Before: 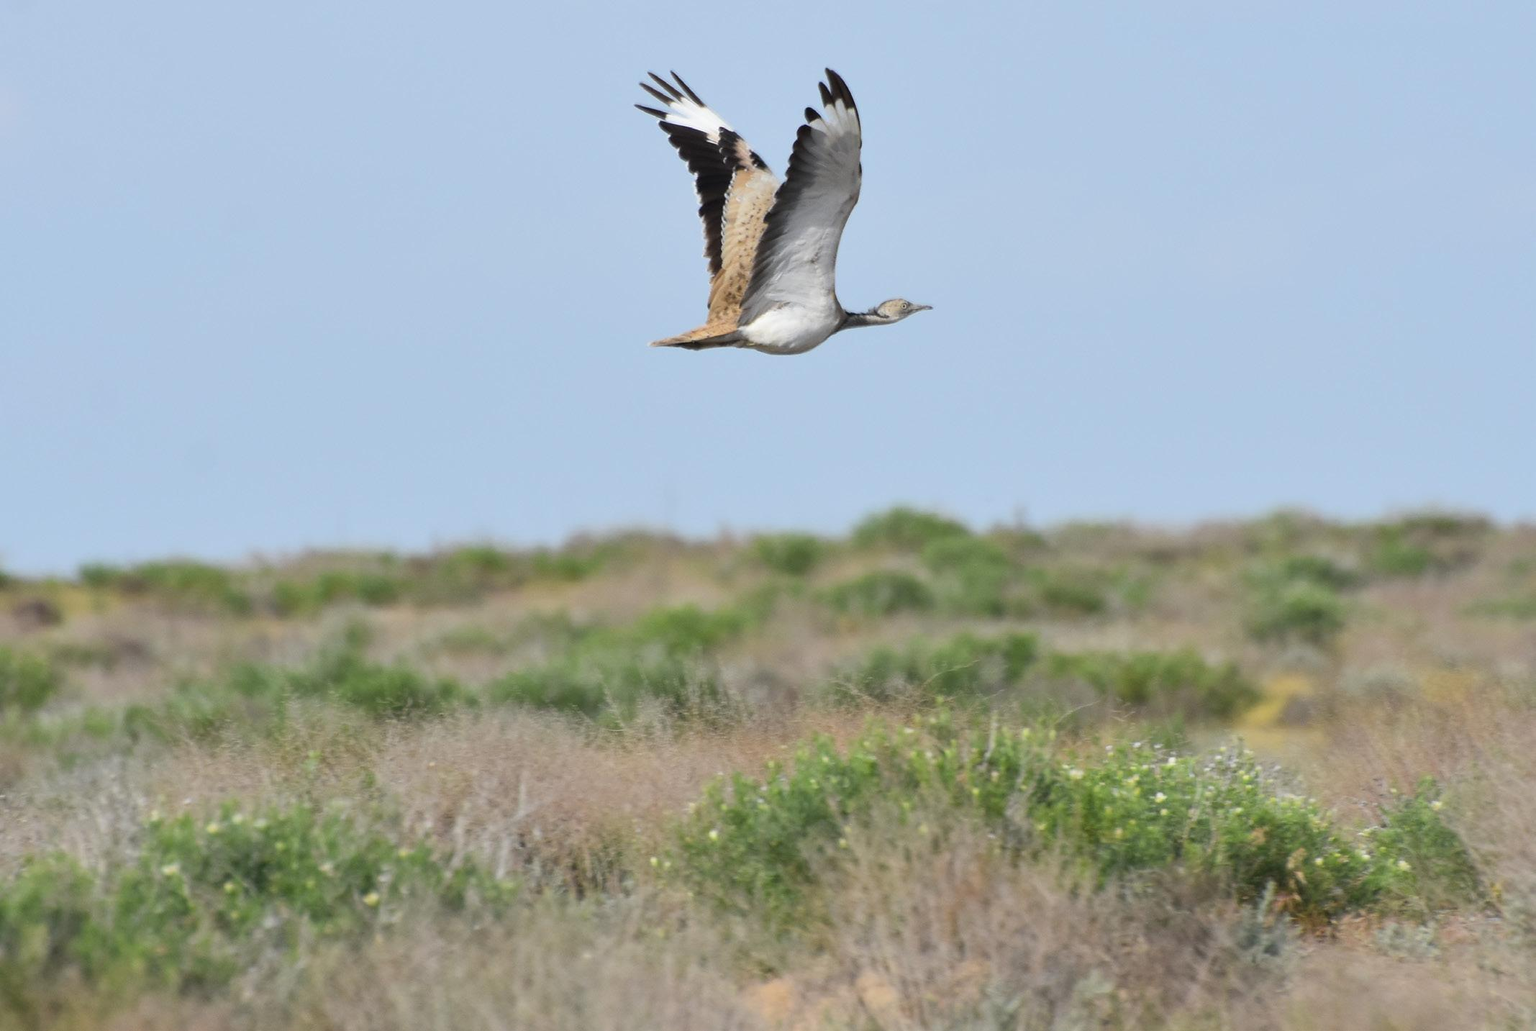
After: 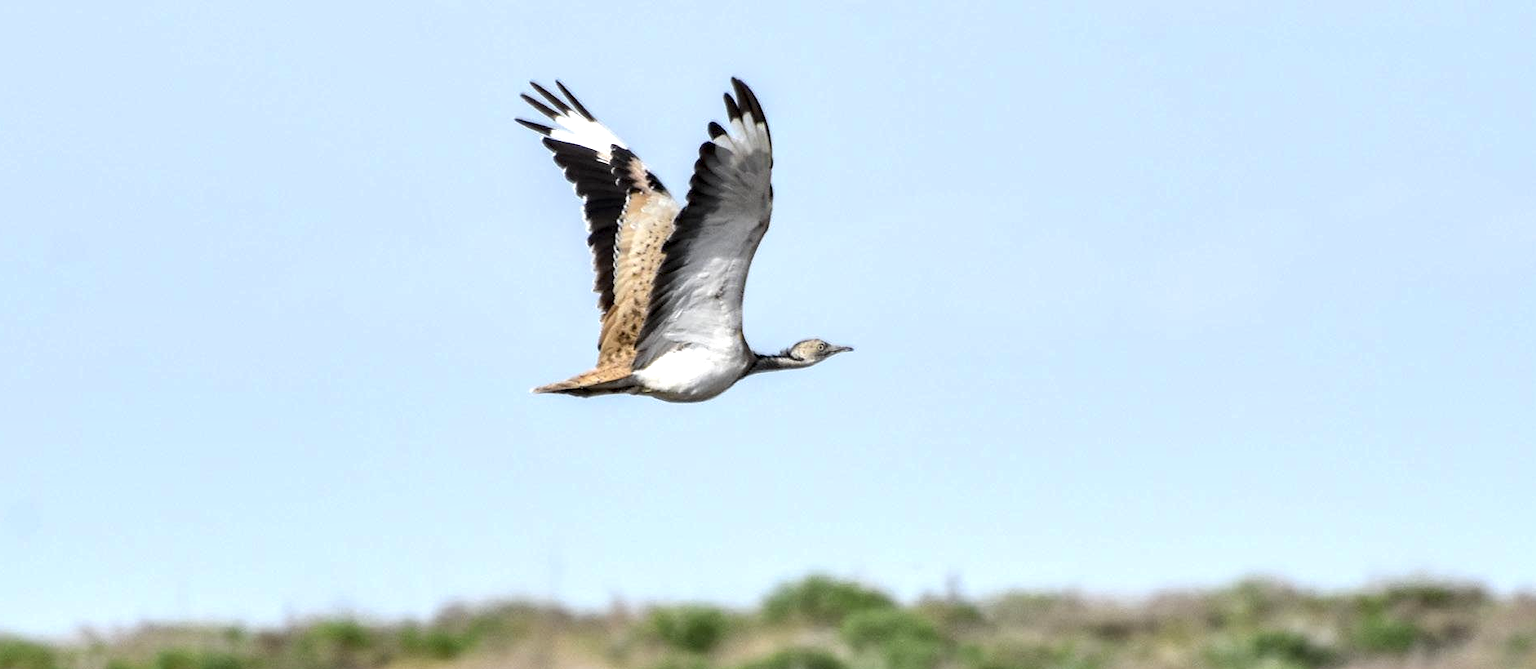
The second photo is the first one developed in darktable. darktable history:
local contrast: highlights 65%, shadows 54%, detail 169%, midtone range 0.514
crop and rotate: left 11.812%, bottom 42.776%
exposure: exposure 0.485 EV, compensate highlight preservation false
tone equalizer: on, module defaults
